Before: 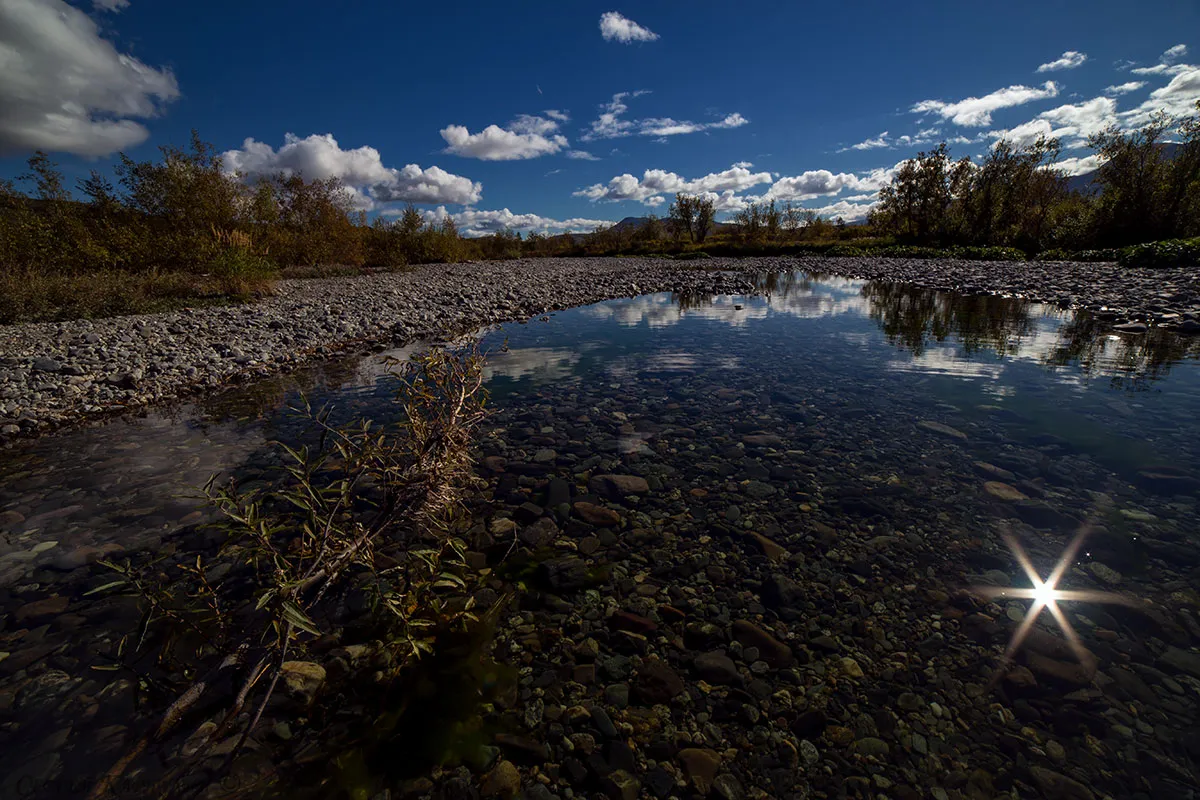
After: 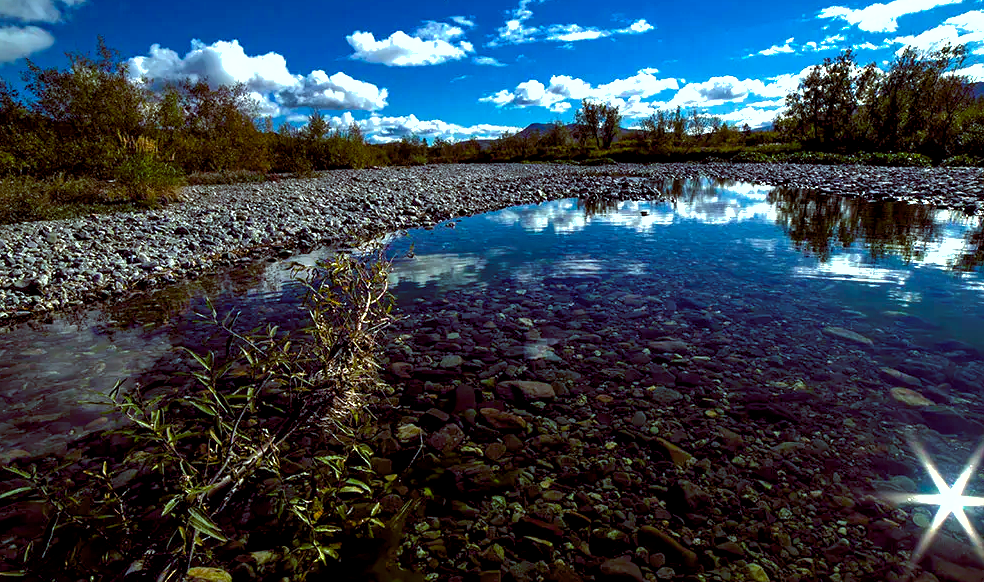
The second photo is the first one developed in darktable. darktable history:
exposure: black level correction 0, exposure 1 EV, compensate highlight preservation false
crop: left 7.856%, top 11.836%, right 10.12%, bottom 15.387%
shadows and highlights: shadows 30
color balance rgb: shadows lift › luminance -7.7%, shadows lift › chroma 2.13%, shadows lift › hue 200.79°, power › luminance -7.77%, power › chroma 2.27%, power › hue 220.69°, highlights gain › luminance 15.15%, highlights gain › chroma 4%, highlights gain › hue 209.35°, global offset › luminance -0.21%, global offset › chroma 0.27%, perceptual saturation grading › global saturation 24.42%, perceptual saturation grading › highlights -24.42%, perceptual saturation grading › mid-tones 24.42%, perceptual saturation grading › shadows 40%, perceptual brilliance grading › global brilliance -5%, perceptual brilliance grading › highlights 24.42%, perceptual brilliance grading › mid-tones 7%, perceptual brilliance grading › shadows -5%
